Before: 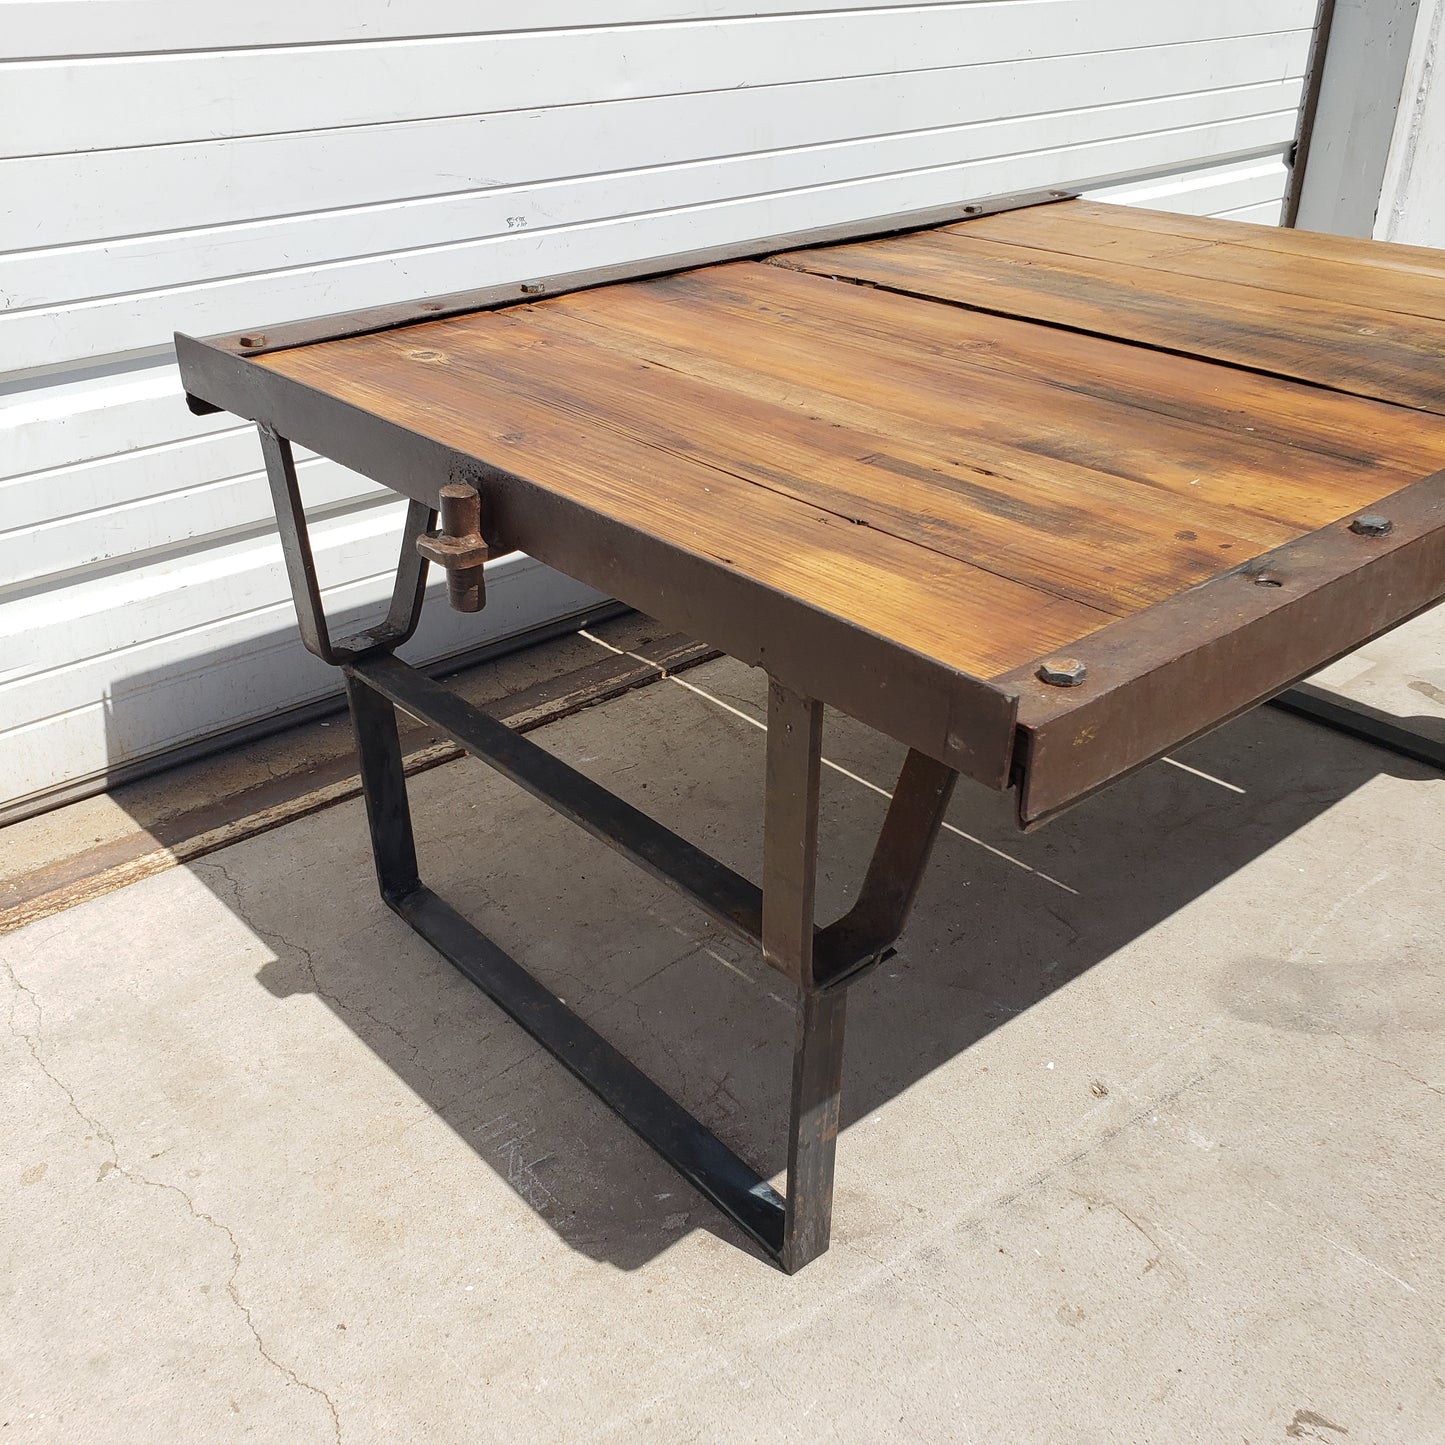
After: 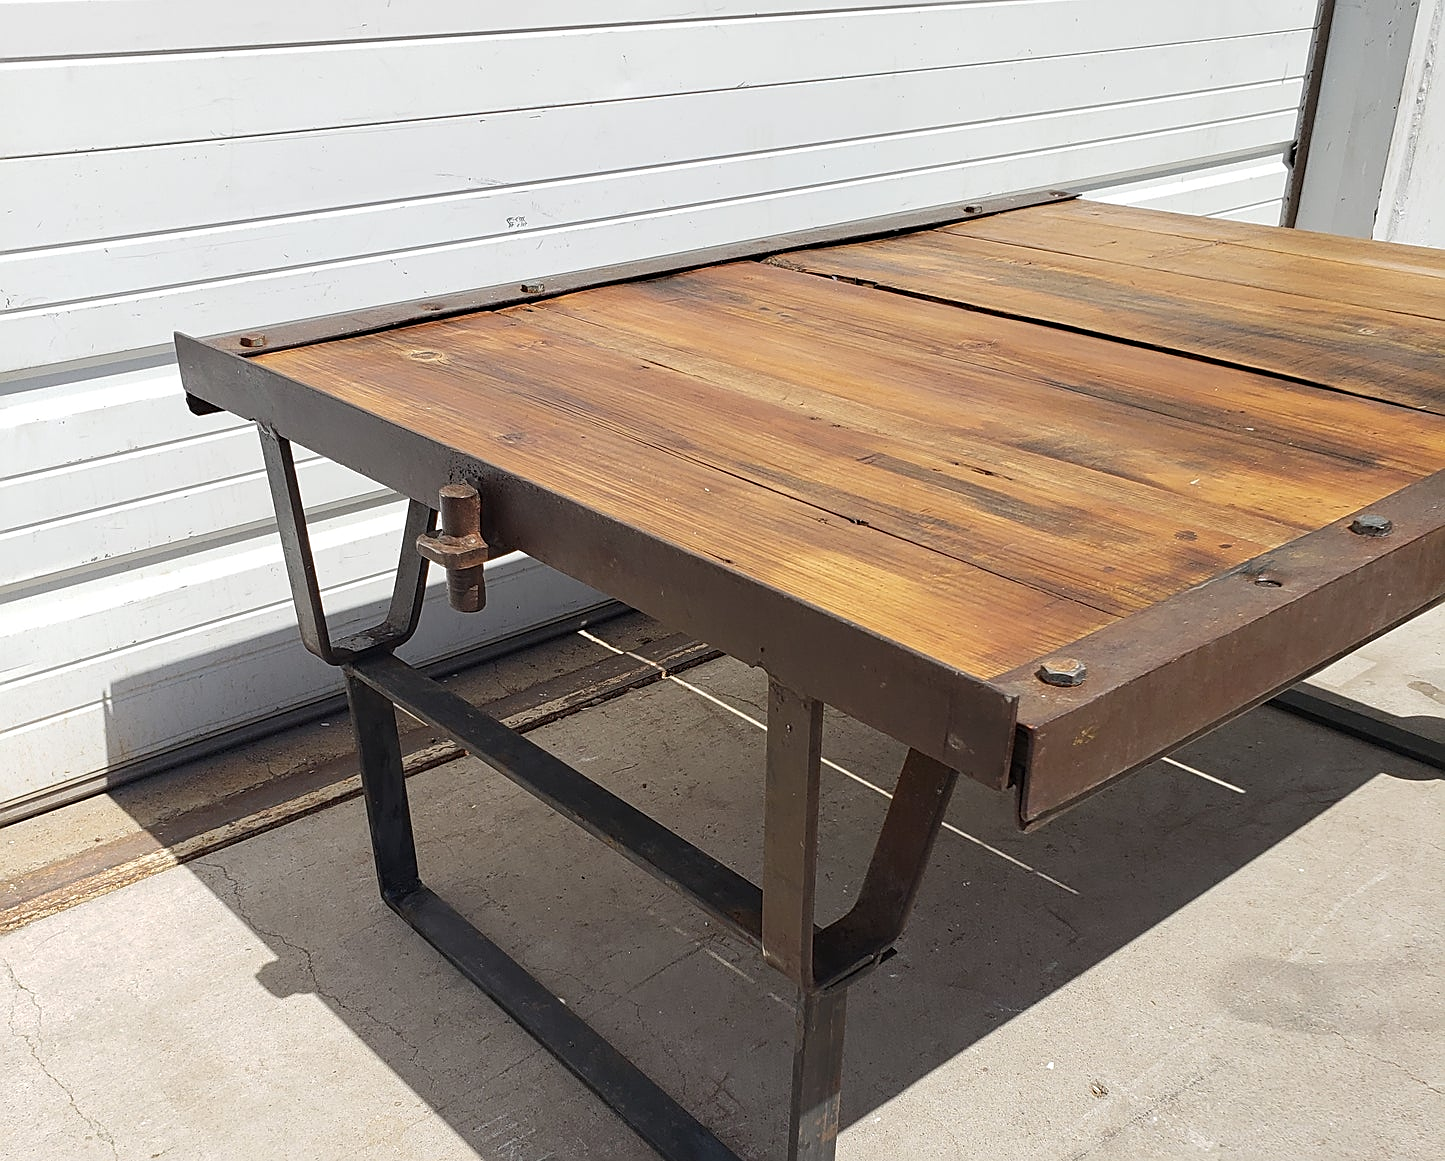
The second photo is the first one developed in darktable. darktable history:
crop: bottom 19.64%
sharpen: on, module defaults
